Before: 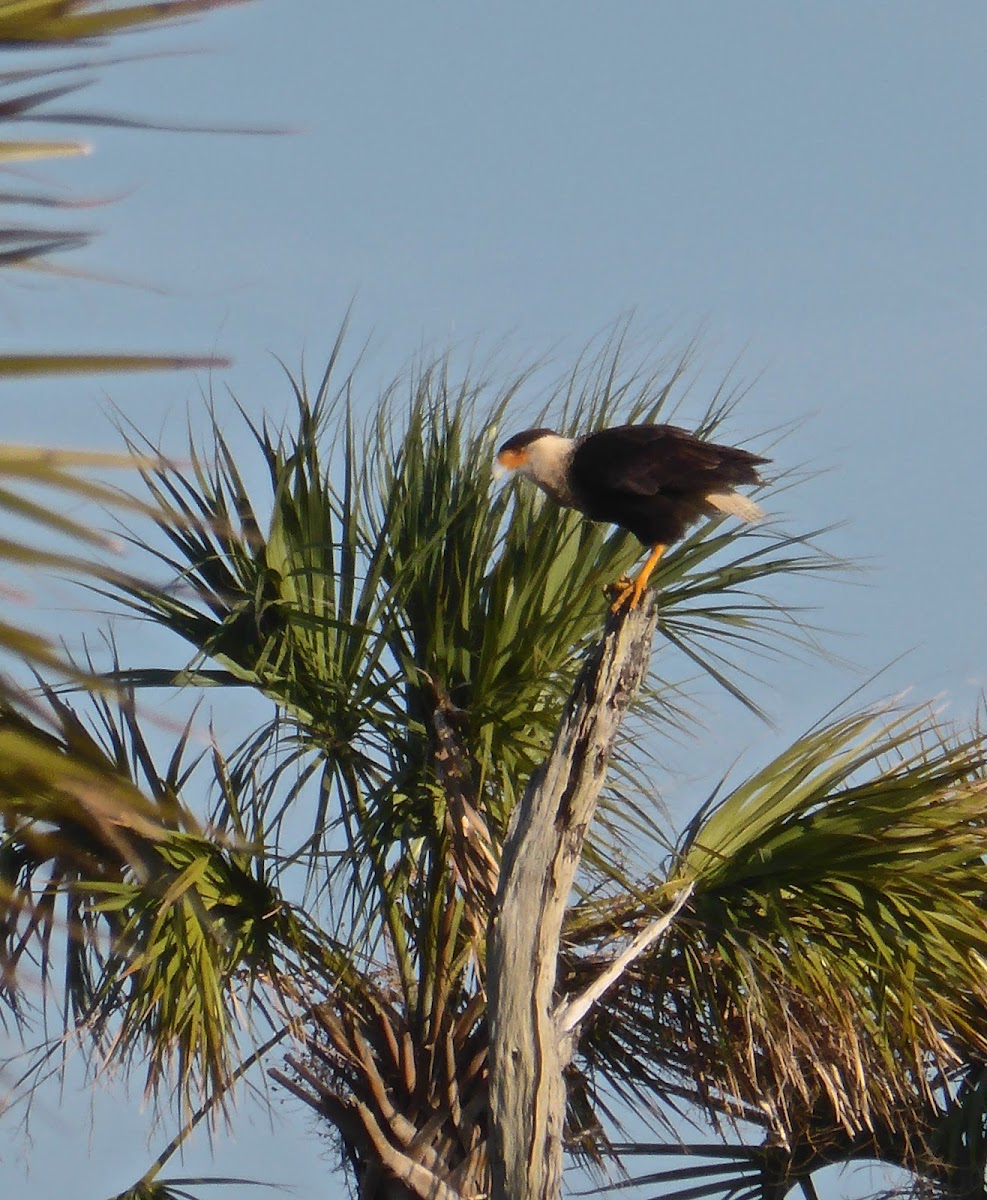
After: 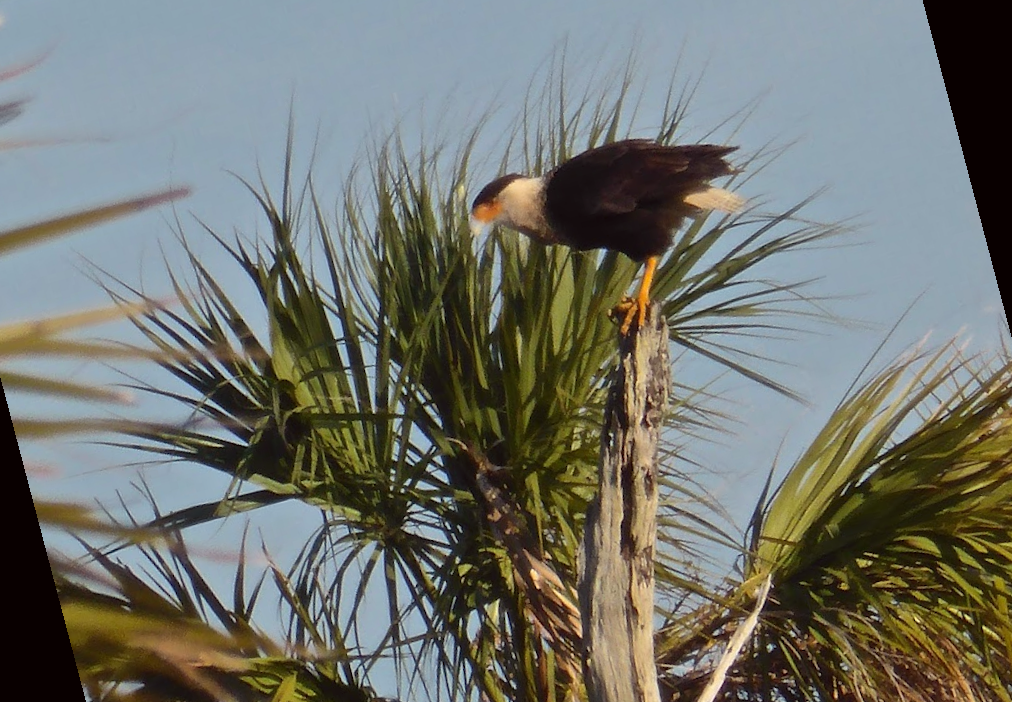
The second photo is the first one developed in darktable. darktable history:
rotate and perspective: rotation -14.8°, crop left 0.1, crop right 0.903, crop top 0.25, crop bottom 0.748
color correction: highlights a* -0.95, highlights b* 4.5, shadows a* 3.55
